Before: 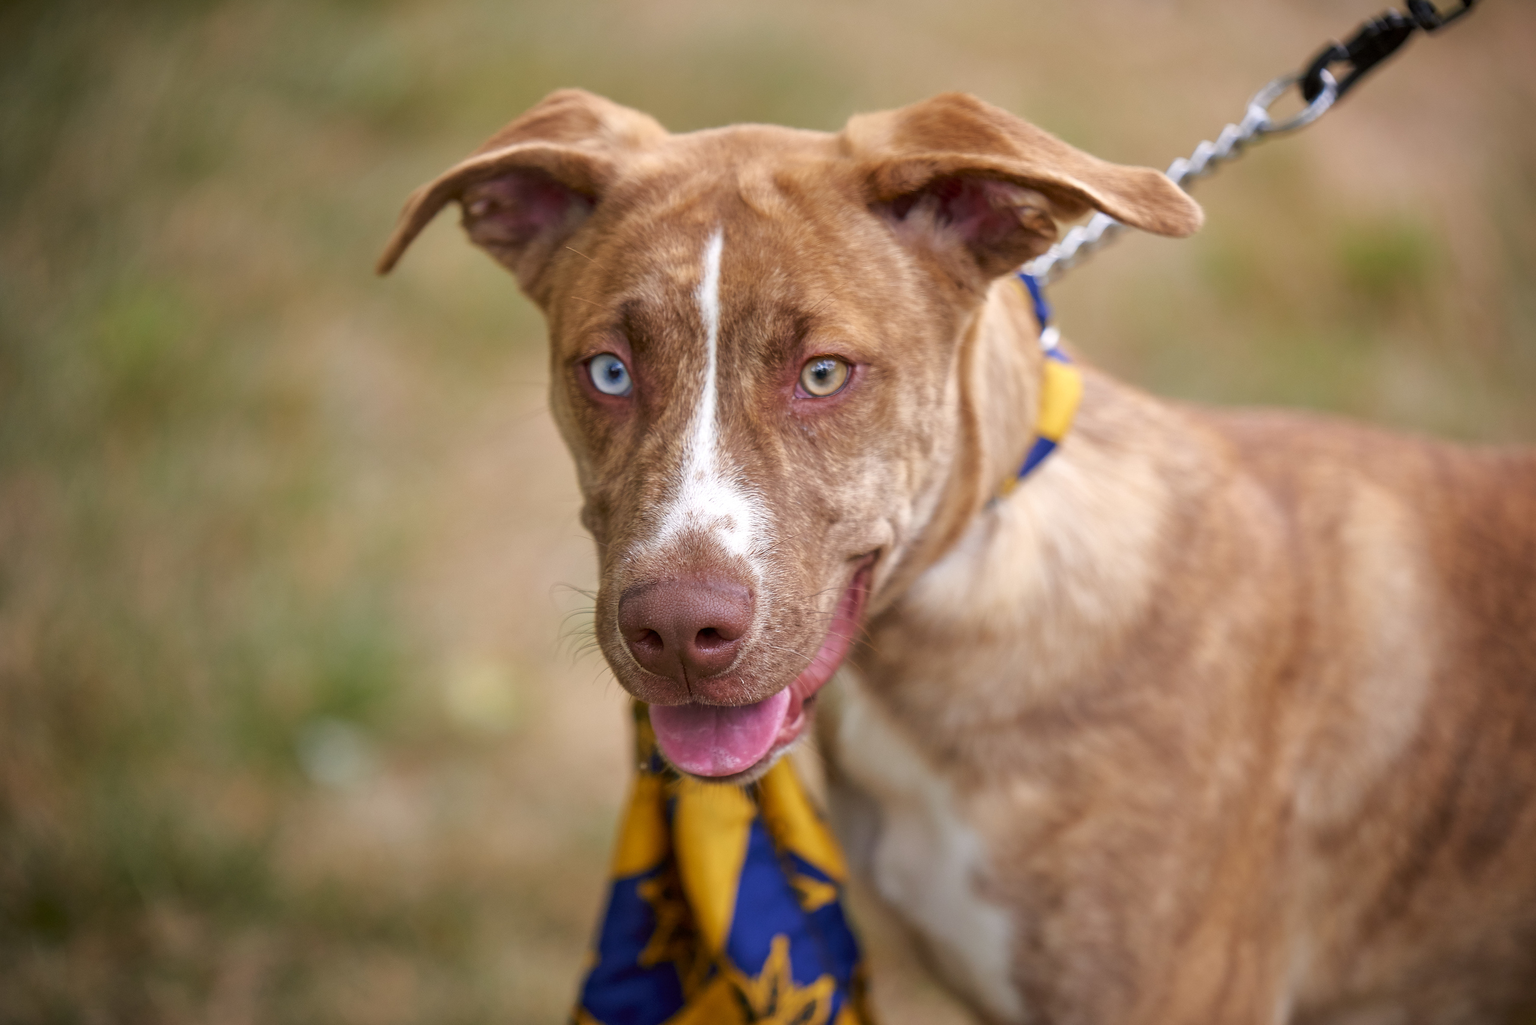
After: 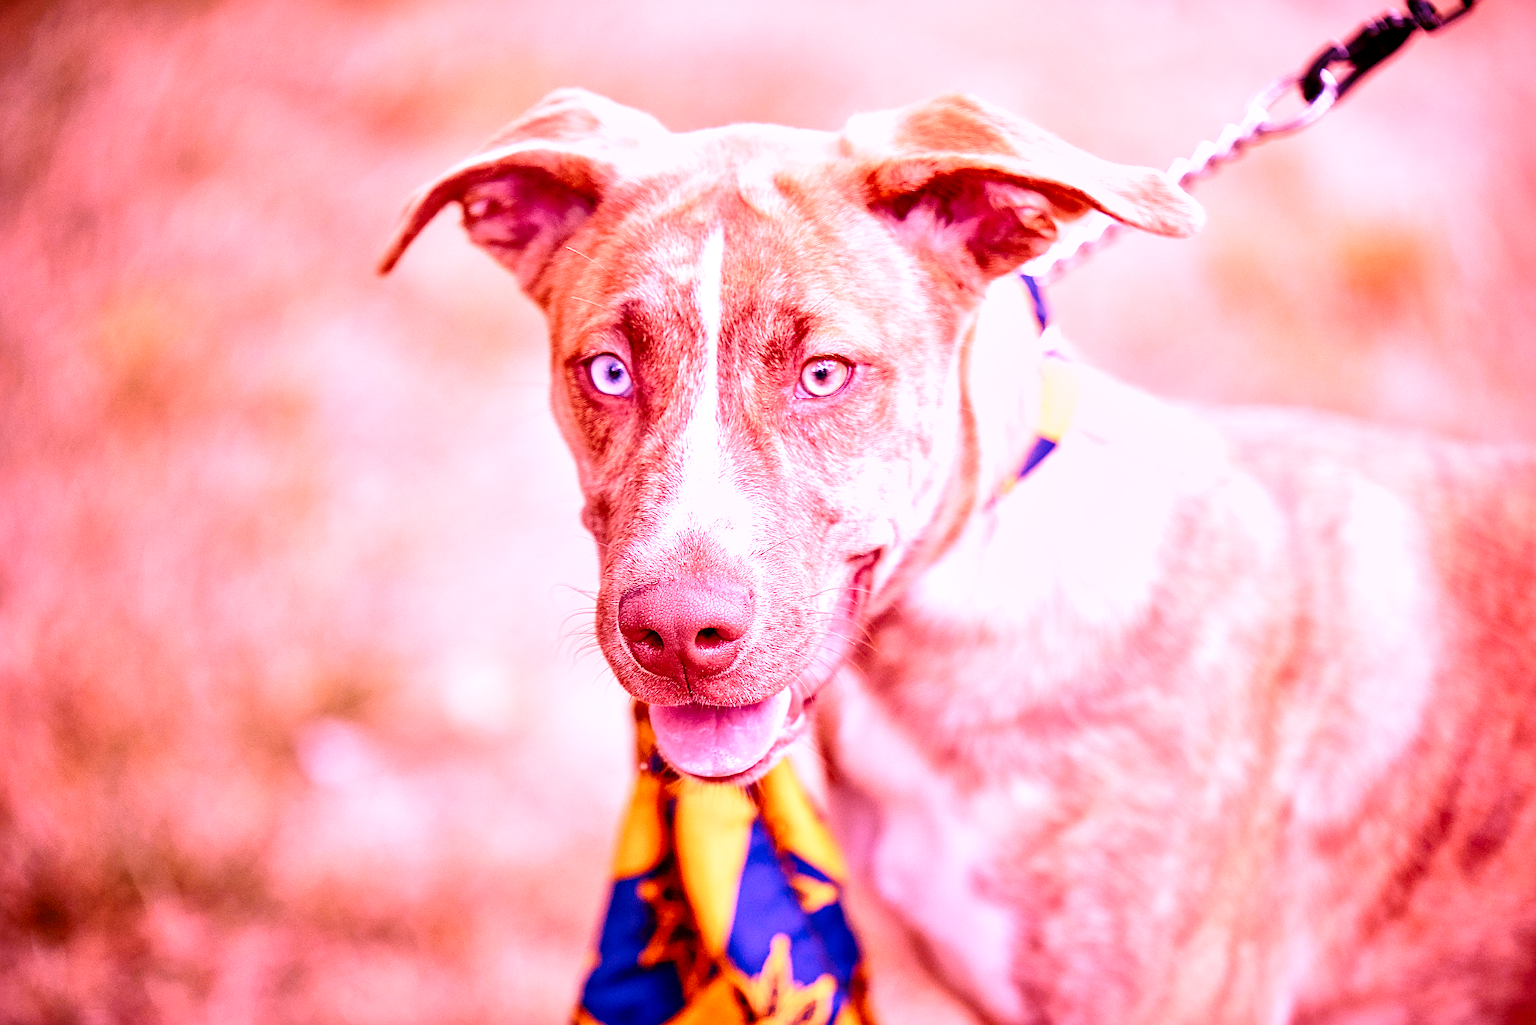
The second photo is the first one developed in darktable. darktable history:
base curve: curves: ch0 [(0, 0) (0.028, 0.03) (0.121, 0.232) (0.46, 0.748) (0.859, 0.968) (1, 1)], preserve colors none
exposure: black level correction 0.004, exposure 0.014 EV, compensate highlight preservation false
shadows and highlights: shadows 29.32, highlights -29.32, low approximation 0.01, soften with gaussian
white balance: red 2.02, blue 1.673
local contrast: mode bilateral grid, contrast 20, coarseness 50, detail 140%, midtone range 0.2
sharpen: amount 0.75
